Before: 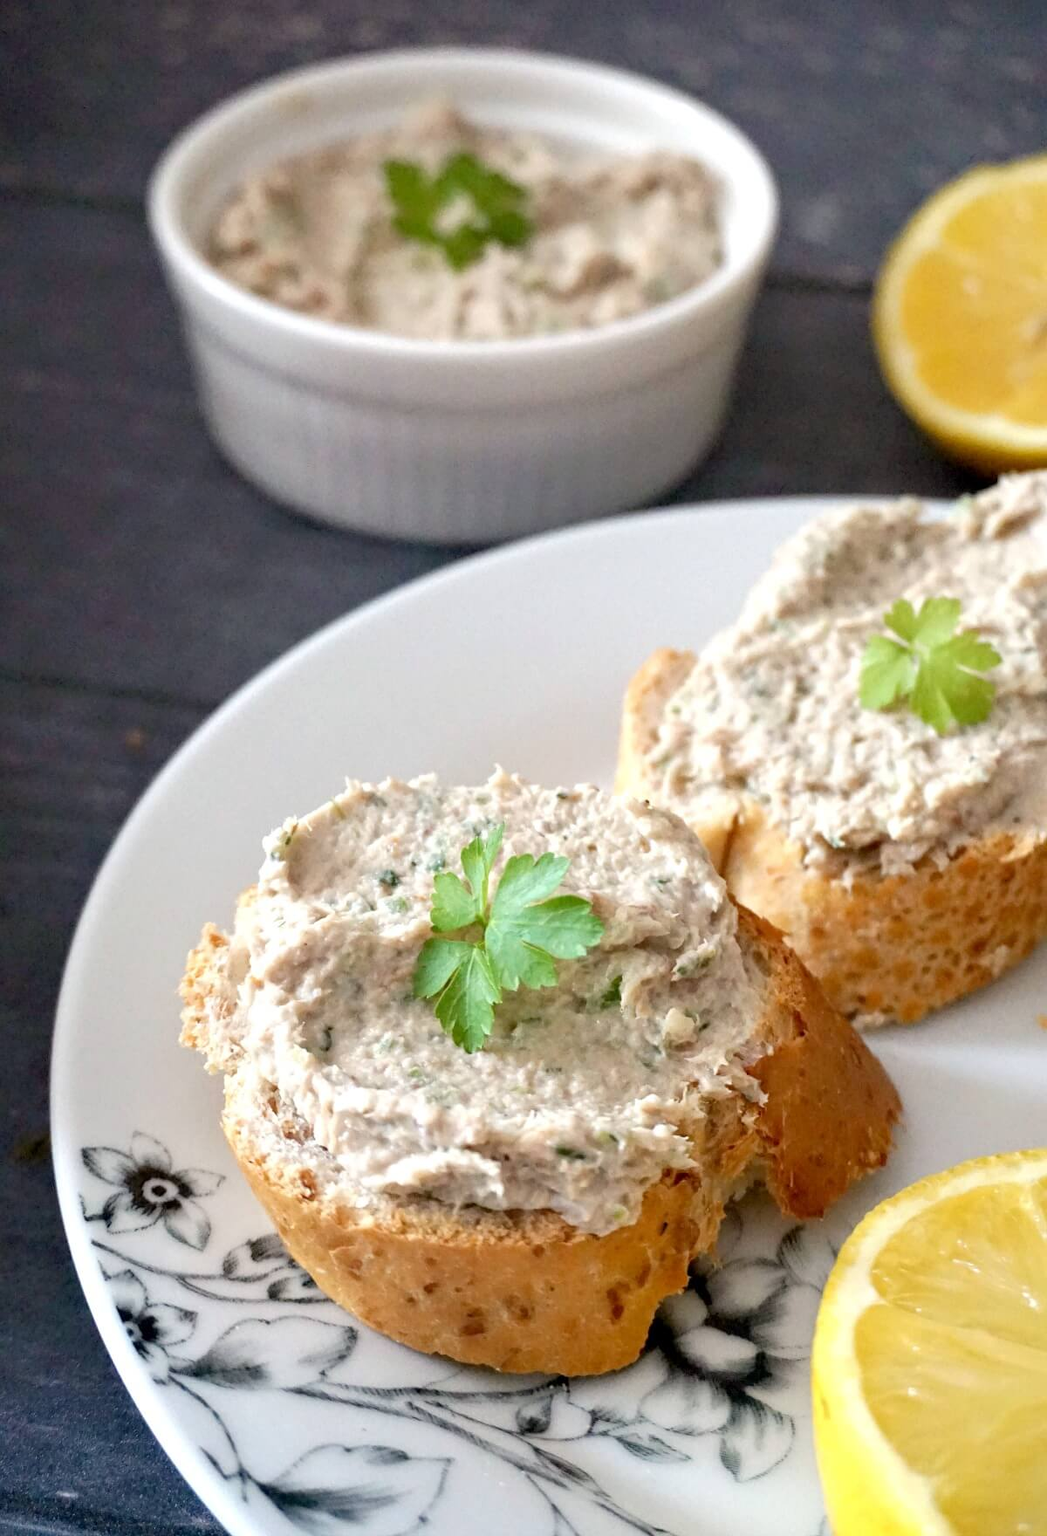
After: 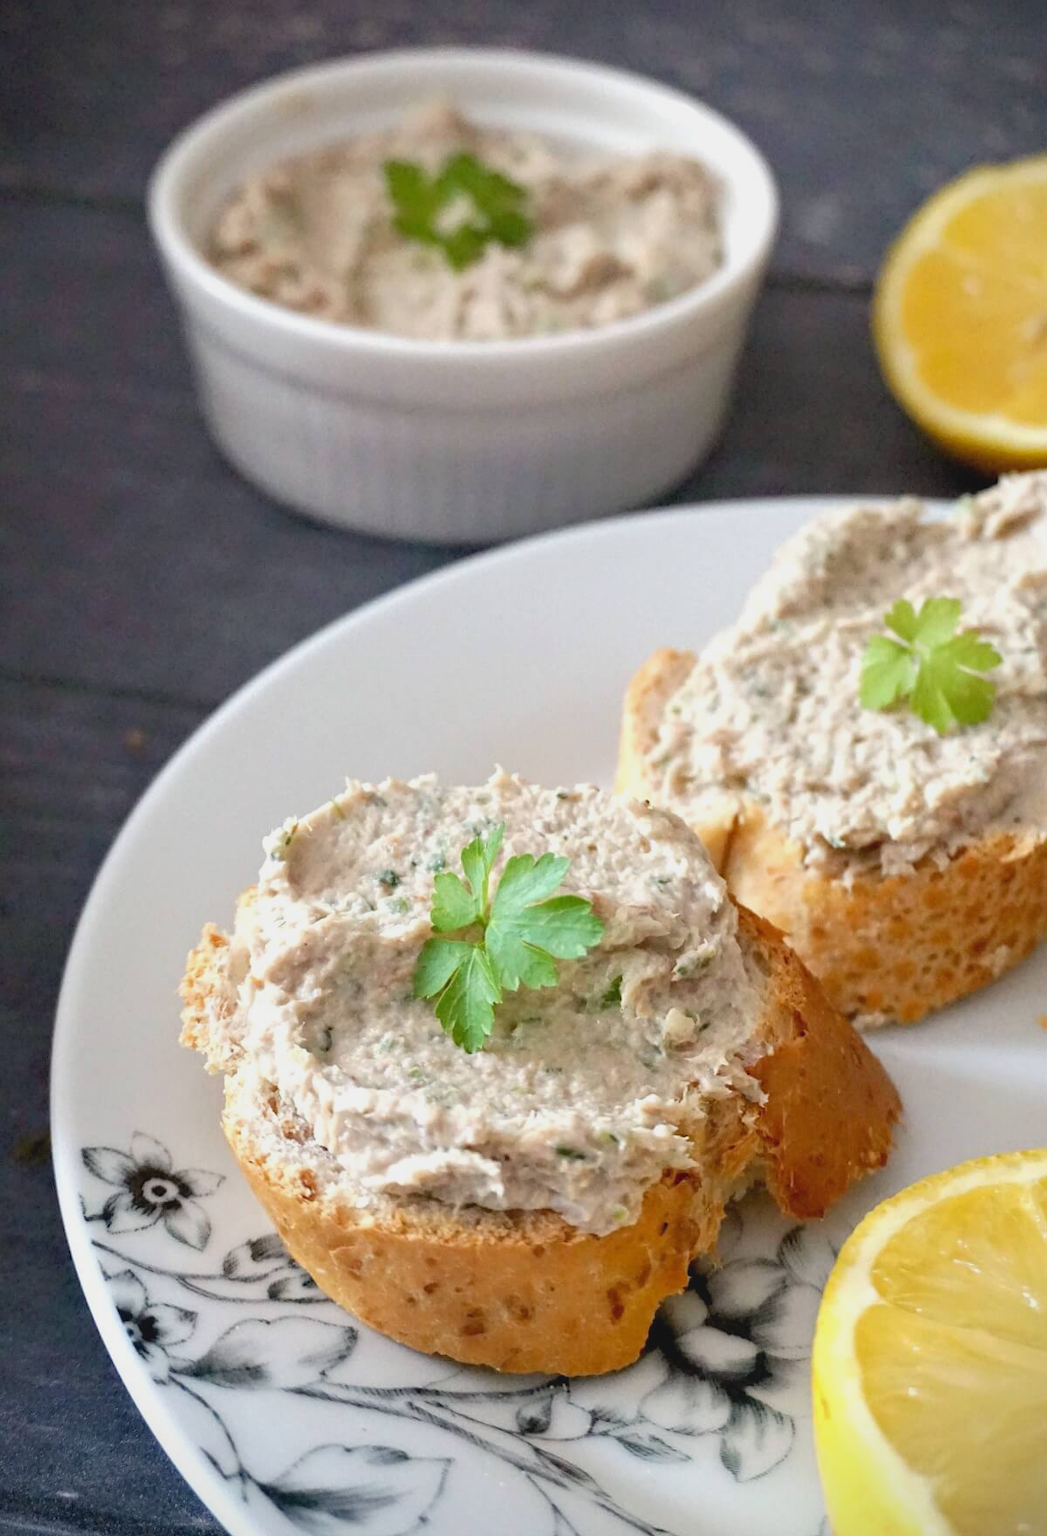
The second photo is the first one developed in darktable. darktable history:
vignetting: fall-off start 92.61%, unbound false
contrast brightness saturation: contrast -0.111
